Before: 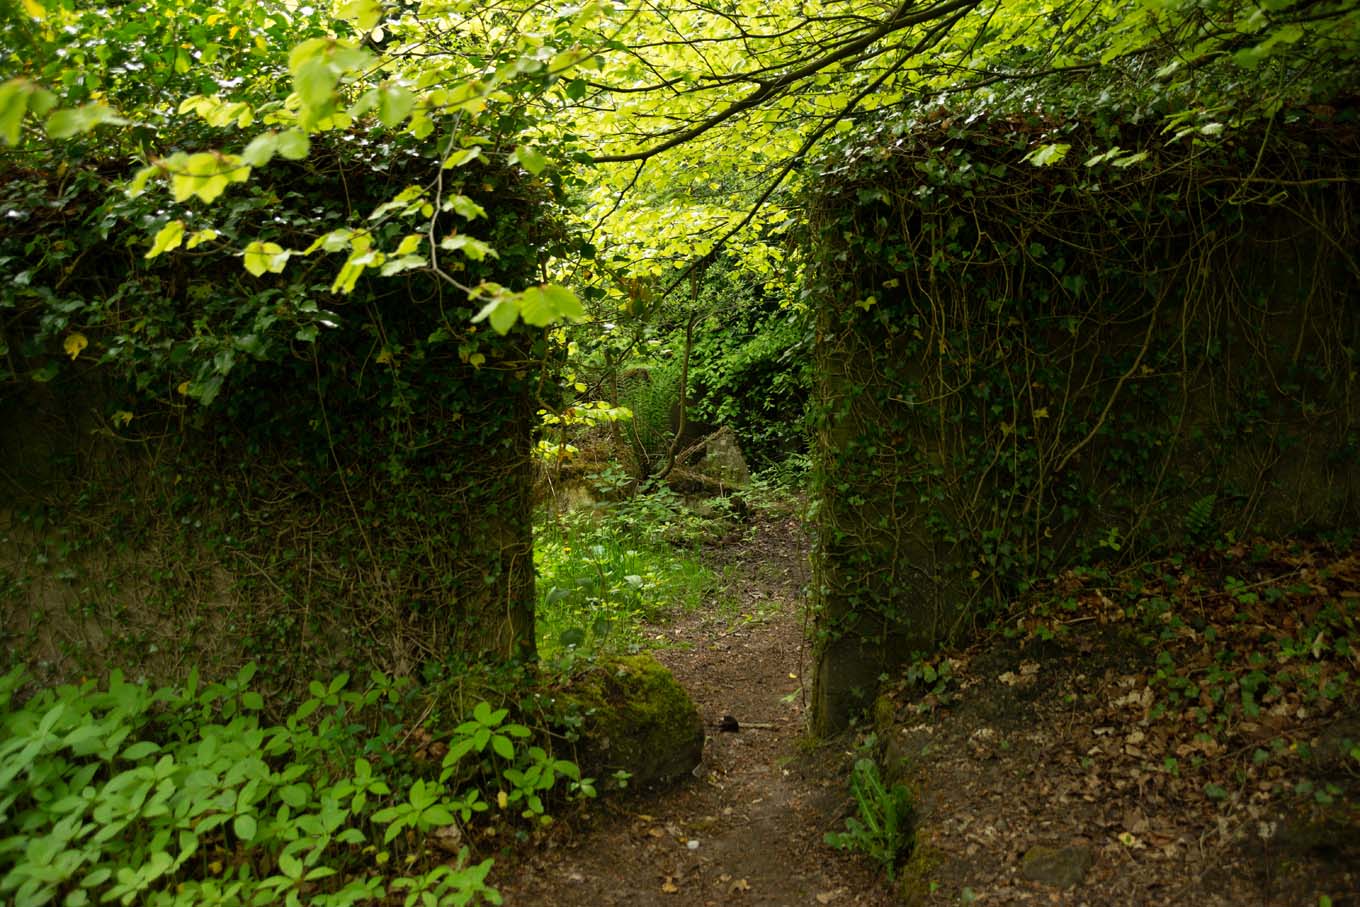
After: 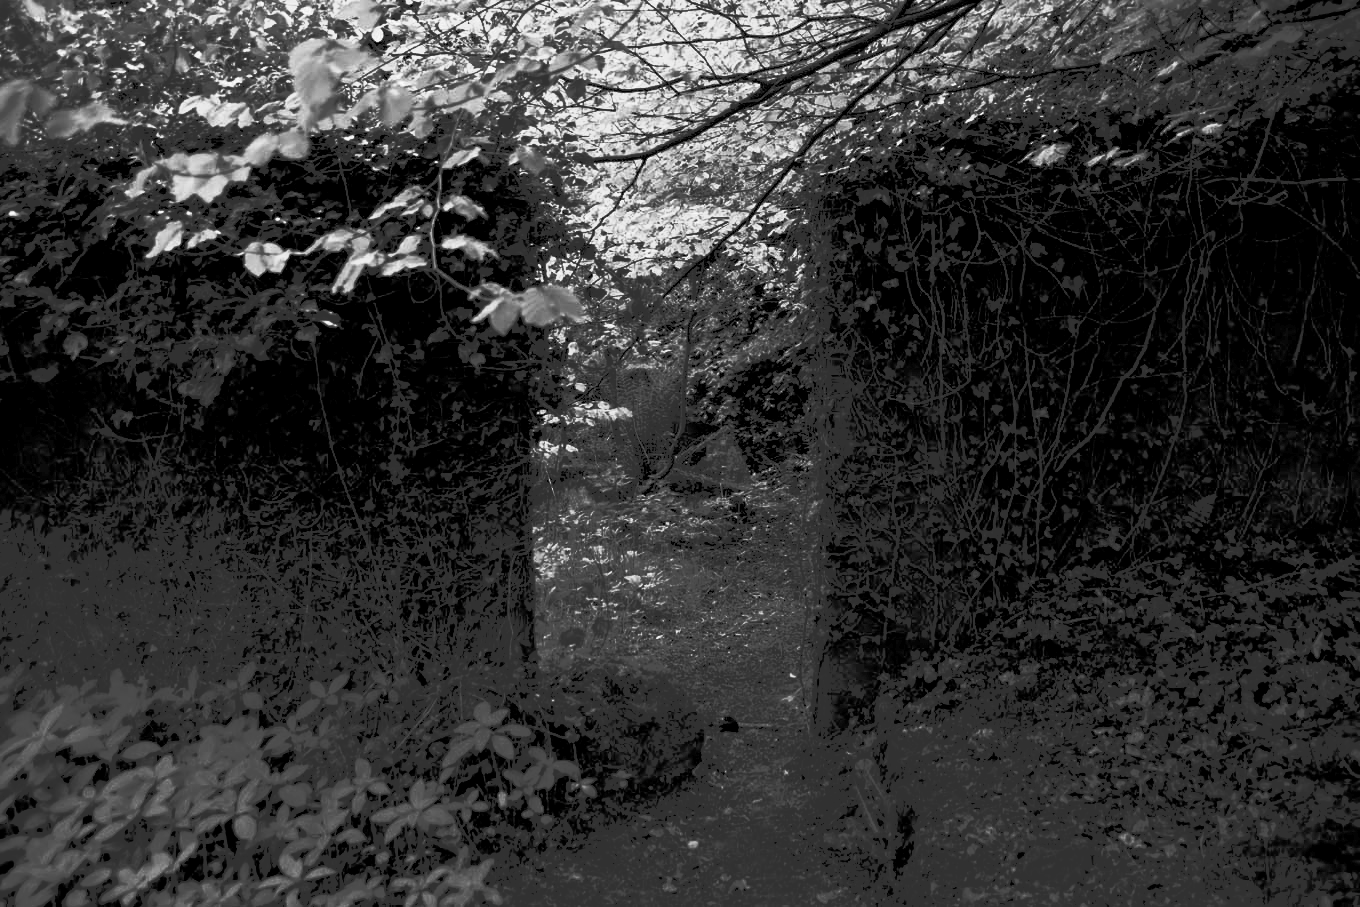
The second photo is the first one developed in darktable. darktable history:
tone curve: curves: ch0 [(0, 0) (0.003, 0.202) (0.011, 0.205) (0.025, 0.222) (0.044, 0.258) (0.069, 0.298) (0.1, 0.321) (0.136, 0.333) (0.177, 0.38) (0.224, 0.439) (0.277, 0.51) (0.335, 0.594) (0.399, 0.675) (0.468, 0.743) (0.543, 0.805) (0.623, 0.861) (0.709, 0.905) (0.801, 0.931) (0.898, 0.941) (1, 1)], preserve colors none
contrast brightness saturation: contrast 0.02, brightness -1, saturation -1
white balance: red 0.871, blue 1.249
